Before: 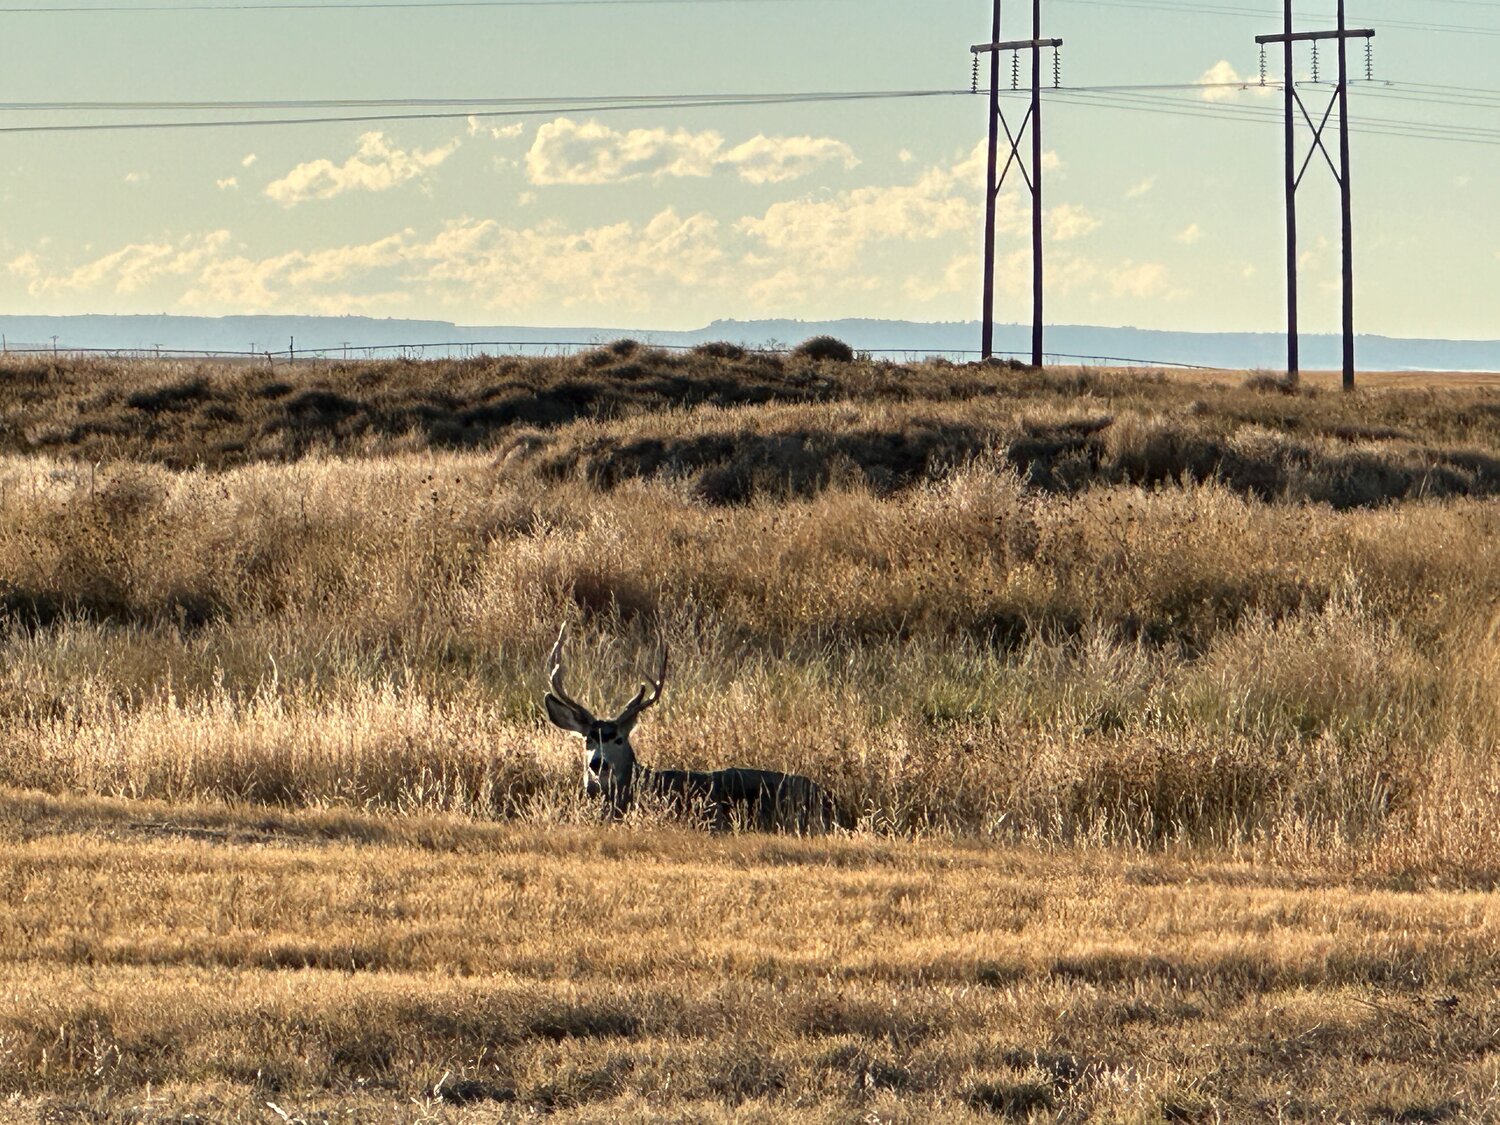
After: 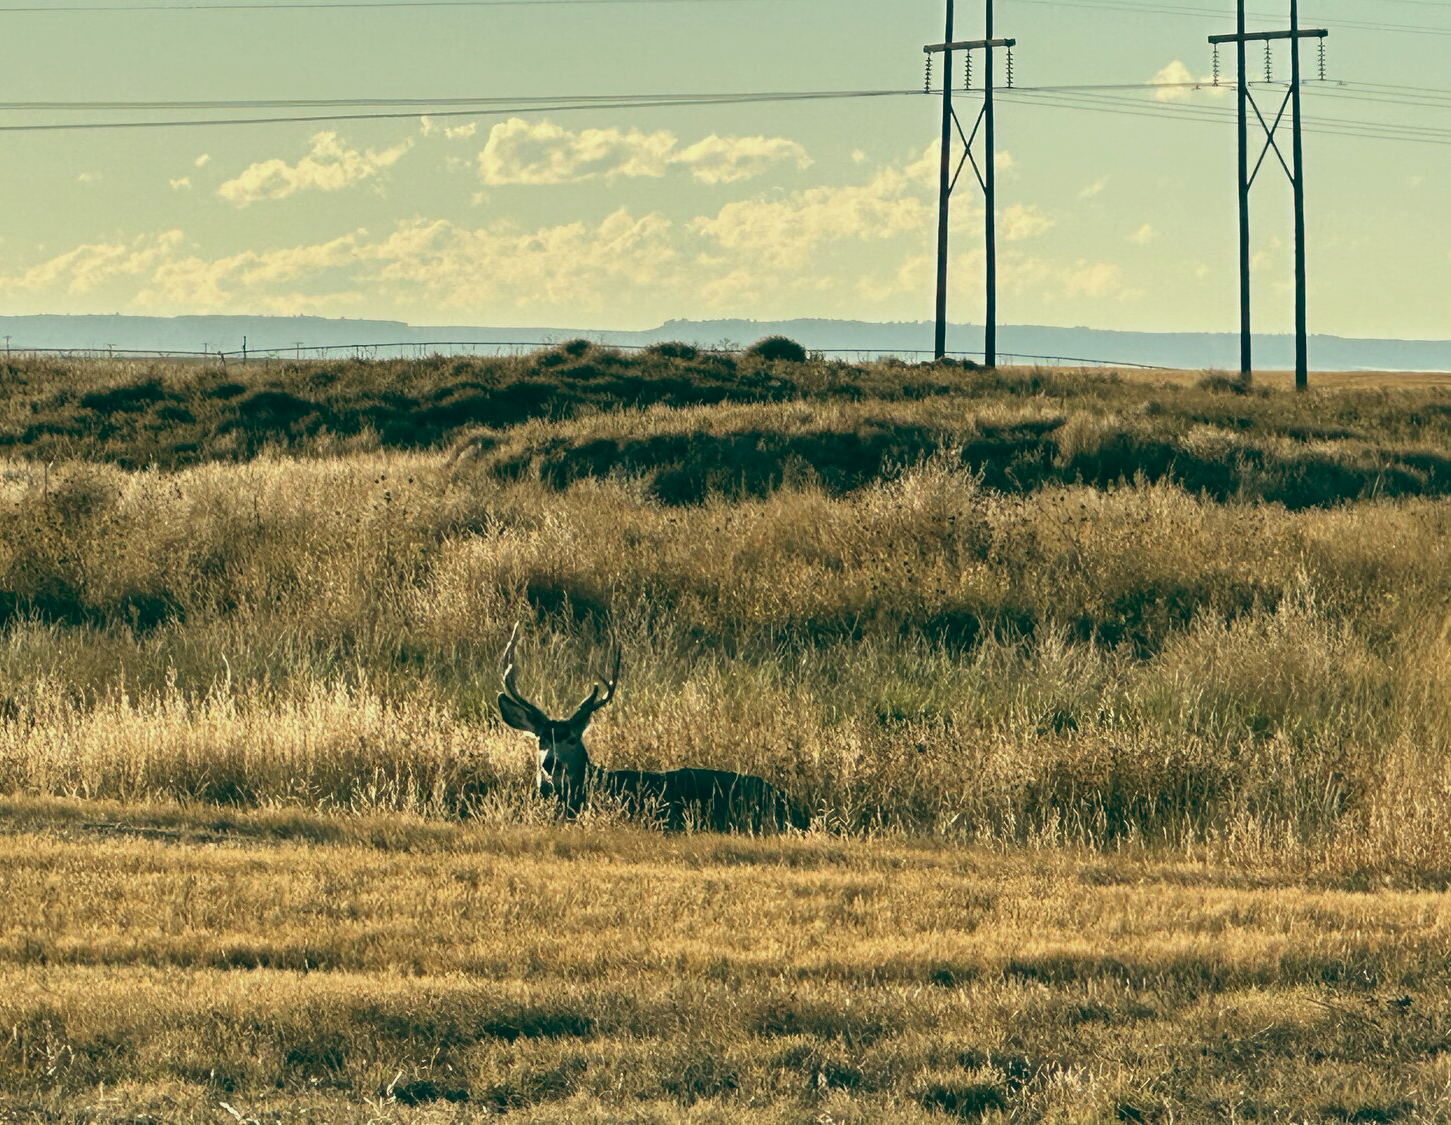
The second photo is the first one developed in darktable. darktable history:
color balance: lift [1.005, 0.99, 1.007, 1.01], gamma [1, 1.034, 1.032, 0.966], gain [0.873, 1.055, 1.067, 0.933]
crop and rotate: left 3.238%
